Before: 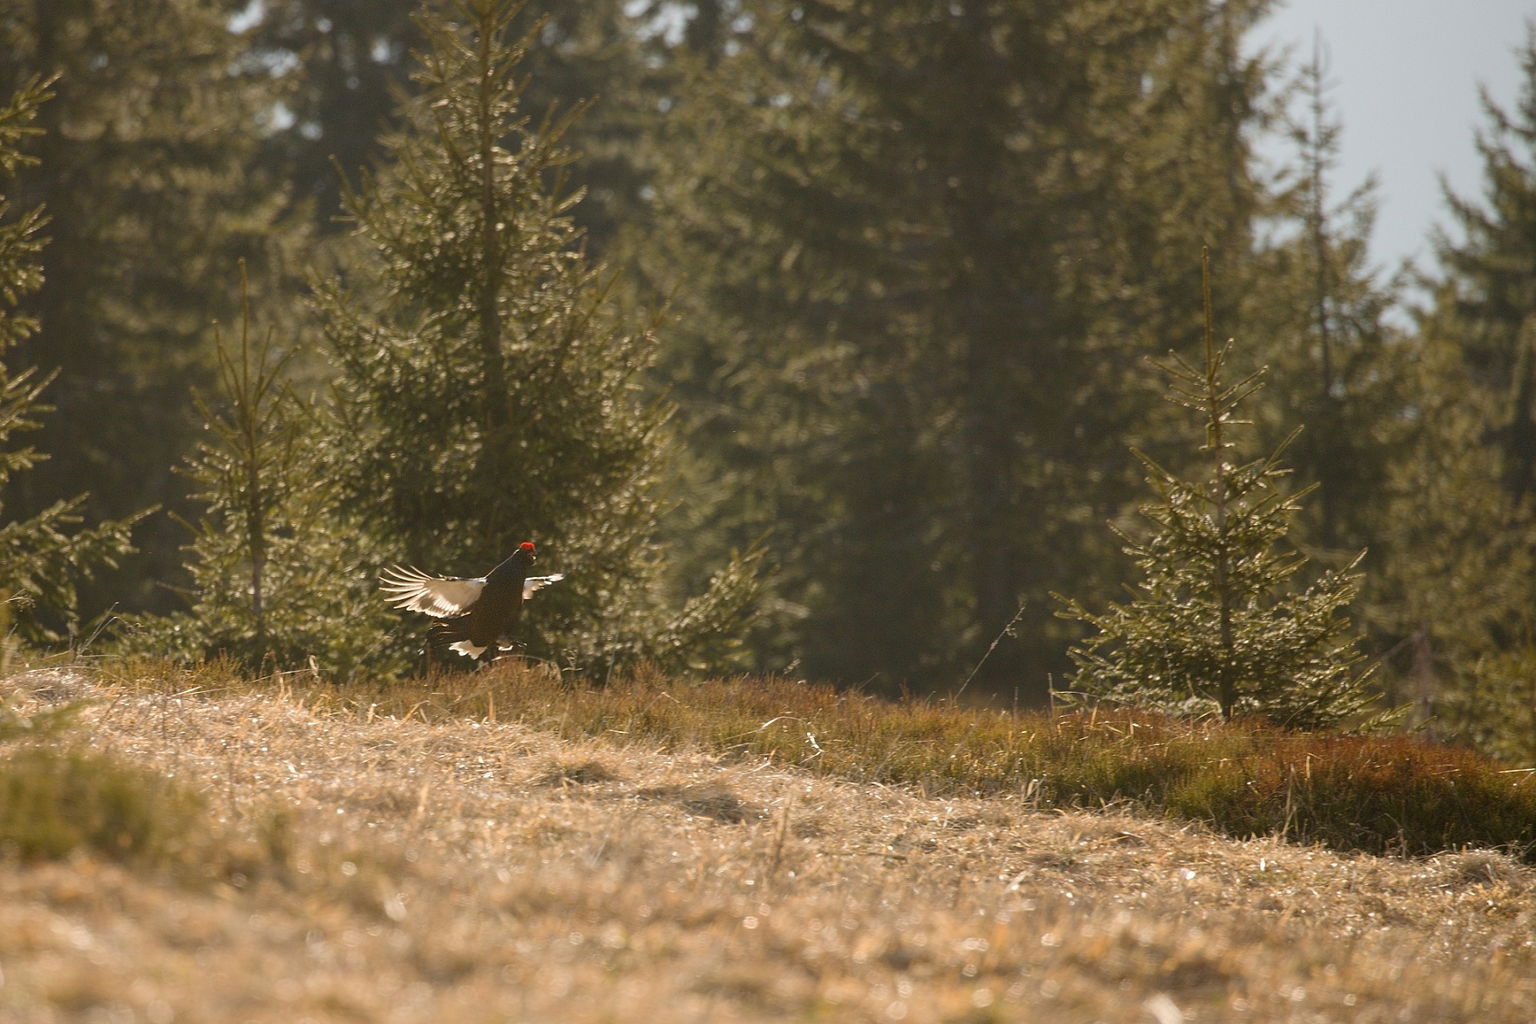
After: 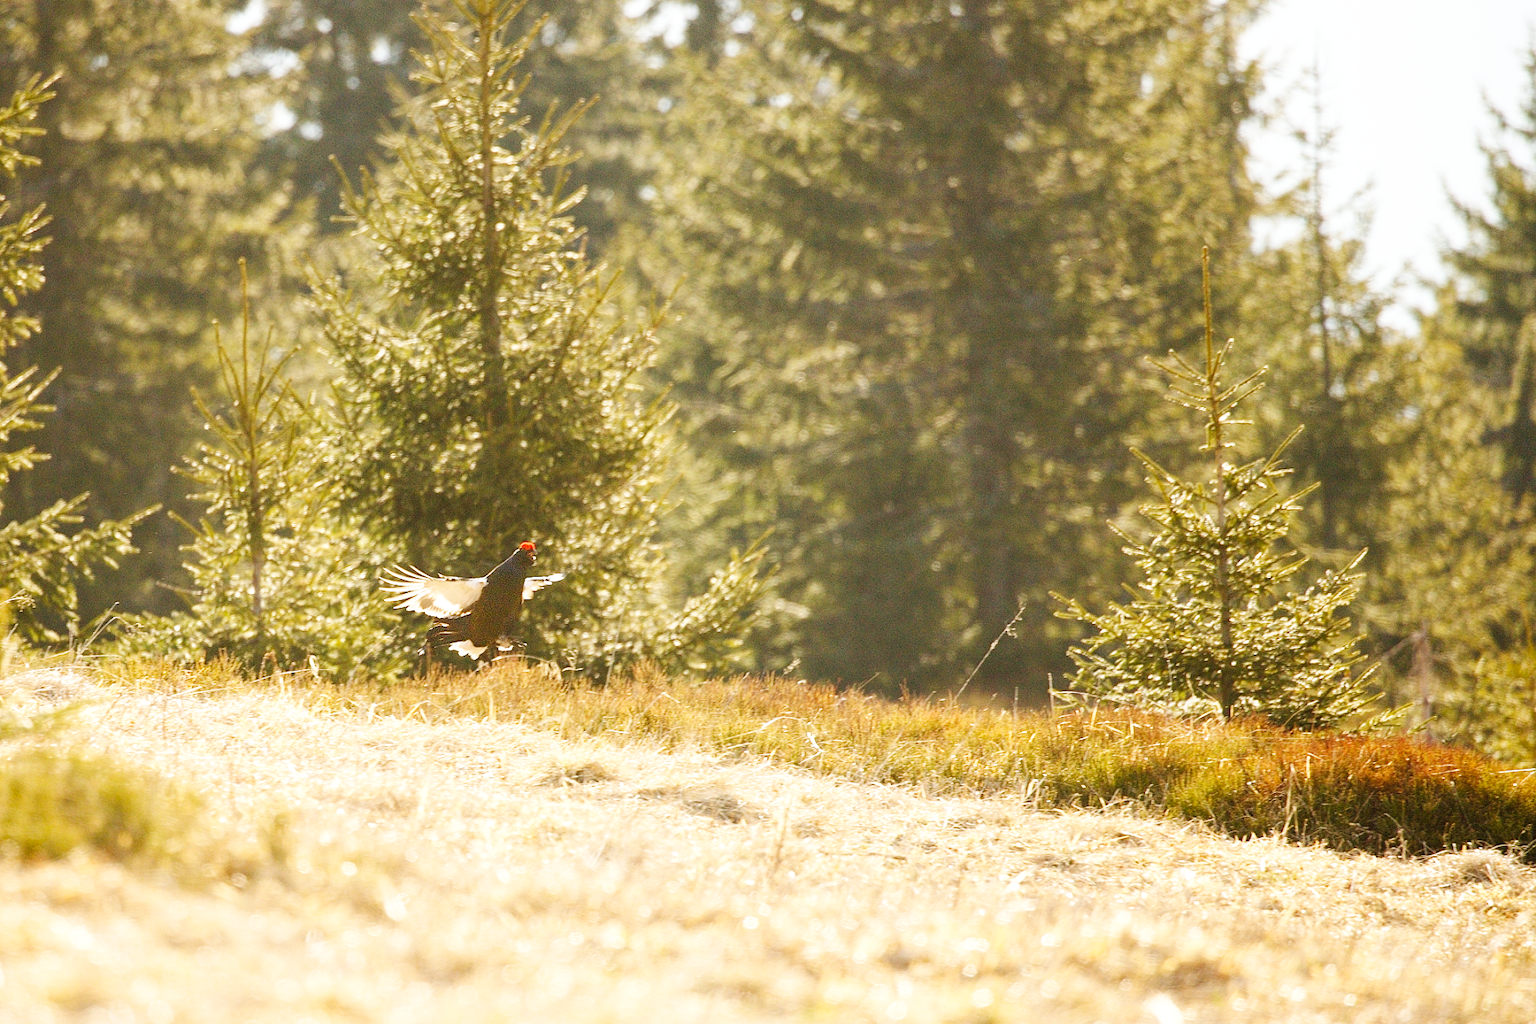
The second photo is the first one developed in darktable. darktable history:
contrast brightness saturation: contrast 0.052
exposure: black level correction 0, exposure 0.5 EV, compensate highlight preservation false
base curve: curves: ch0 [(0, 0.003) (0.001, 0.002) (0.006, 0.004) (0.02, 0.022) (0.048, 0.086) (0.094, 0.234) (0.162, 0.431) (0.258, 0.629) (0.385, 0.8) (0.548, 0.918) (0.751, 0.988) (1, 1)], preserve colors none
